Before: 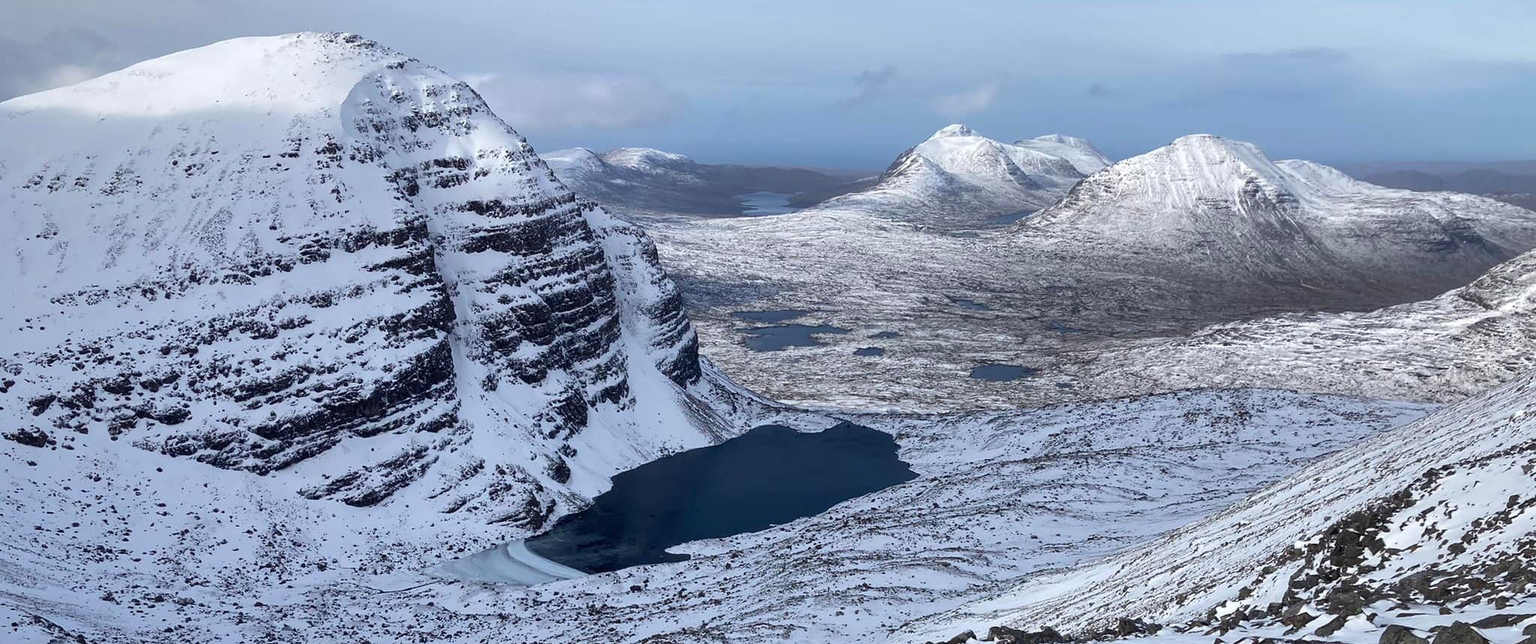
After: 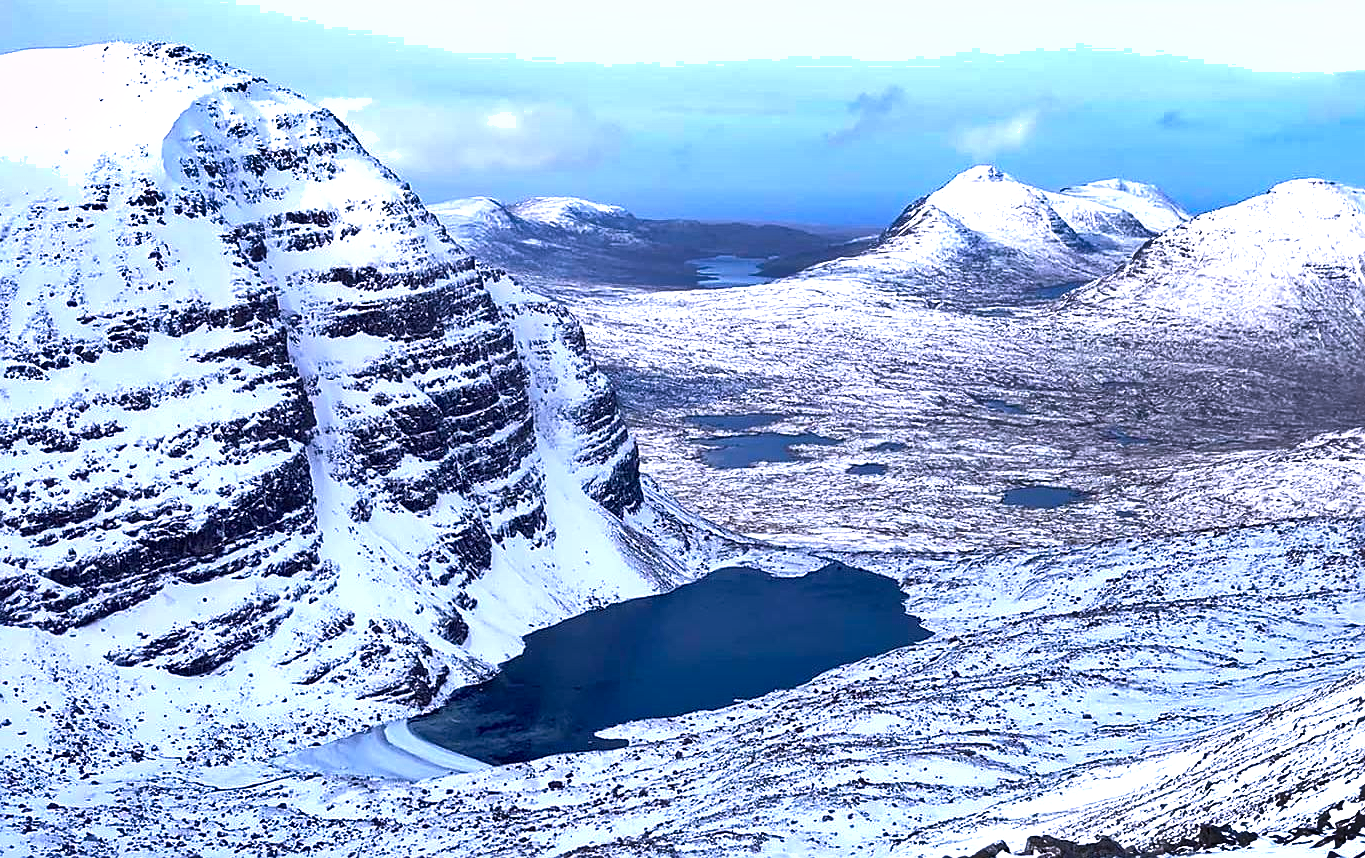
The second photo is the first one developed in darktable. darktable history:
shadows and highlights: soften with gaussian
color correction: highlights a* 3.22, highlights b* 1.93, saturation 1.19
white balance: red 0.967, blue 1.119, emerald 0.756
crop and rotate: left 14.292%, right 19.041%
exposure: black level correction 0.001, exposure 0.955 EV, compensate exposure bias true, compensate highlight preservation false
sharpen: on, module defaults
